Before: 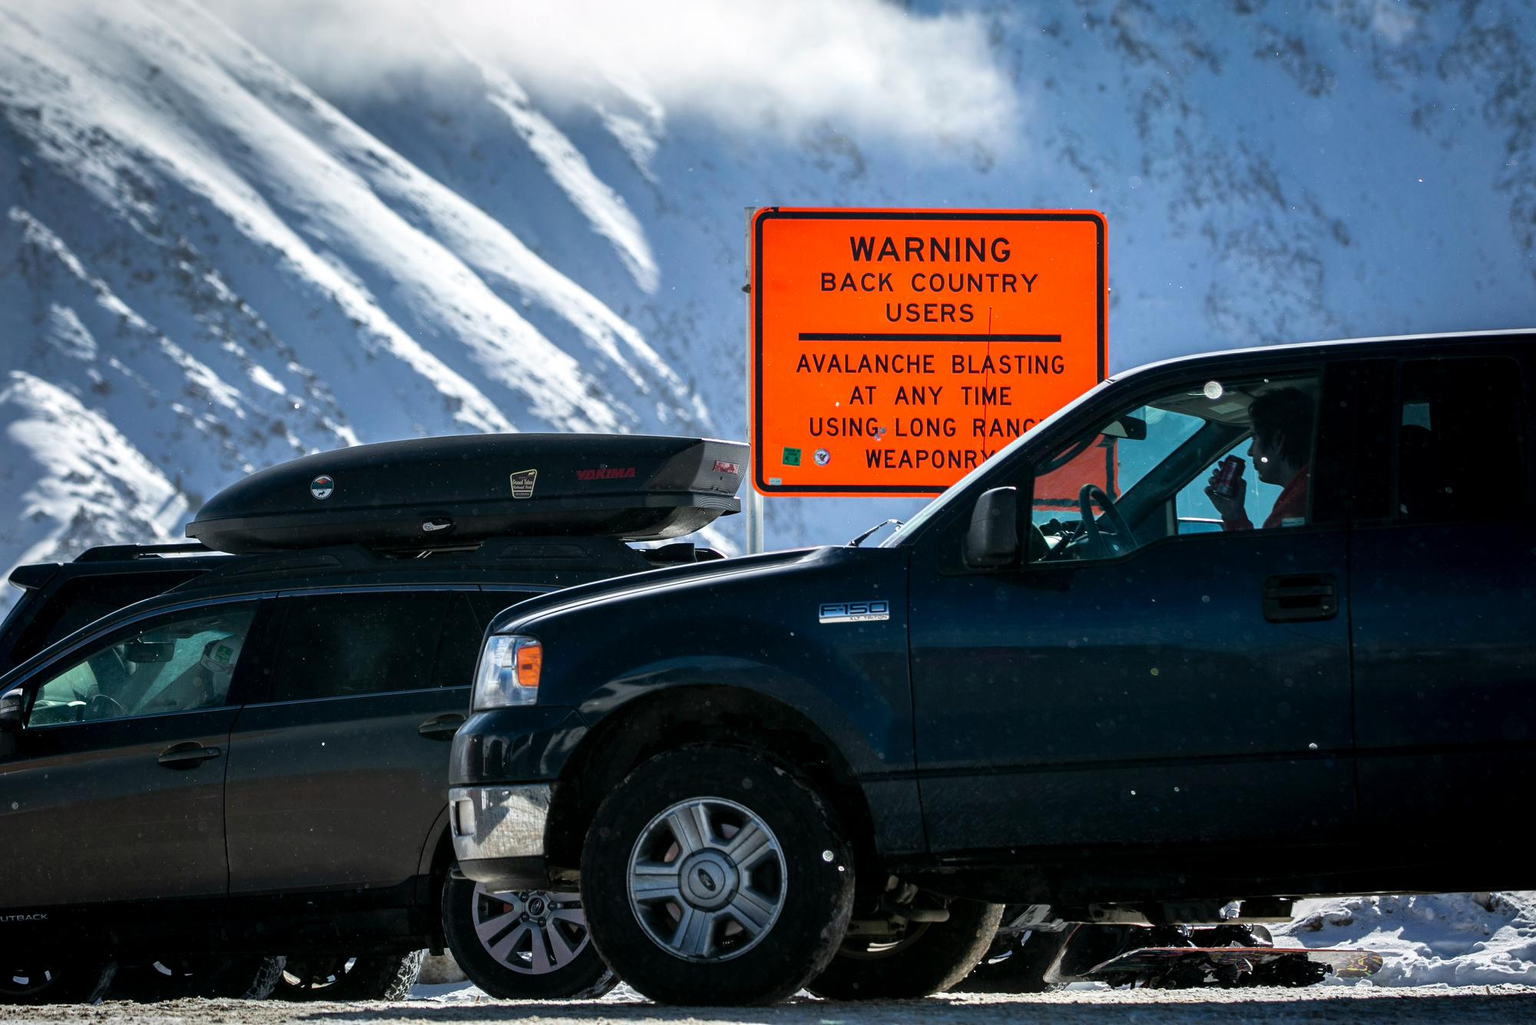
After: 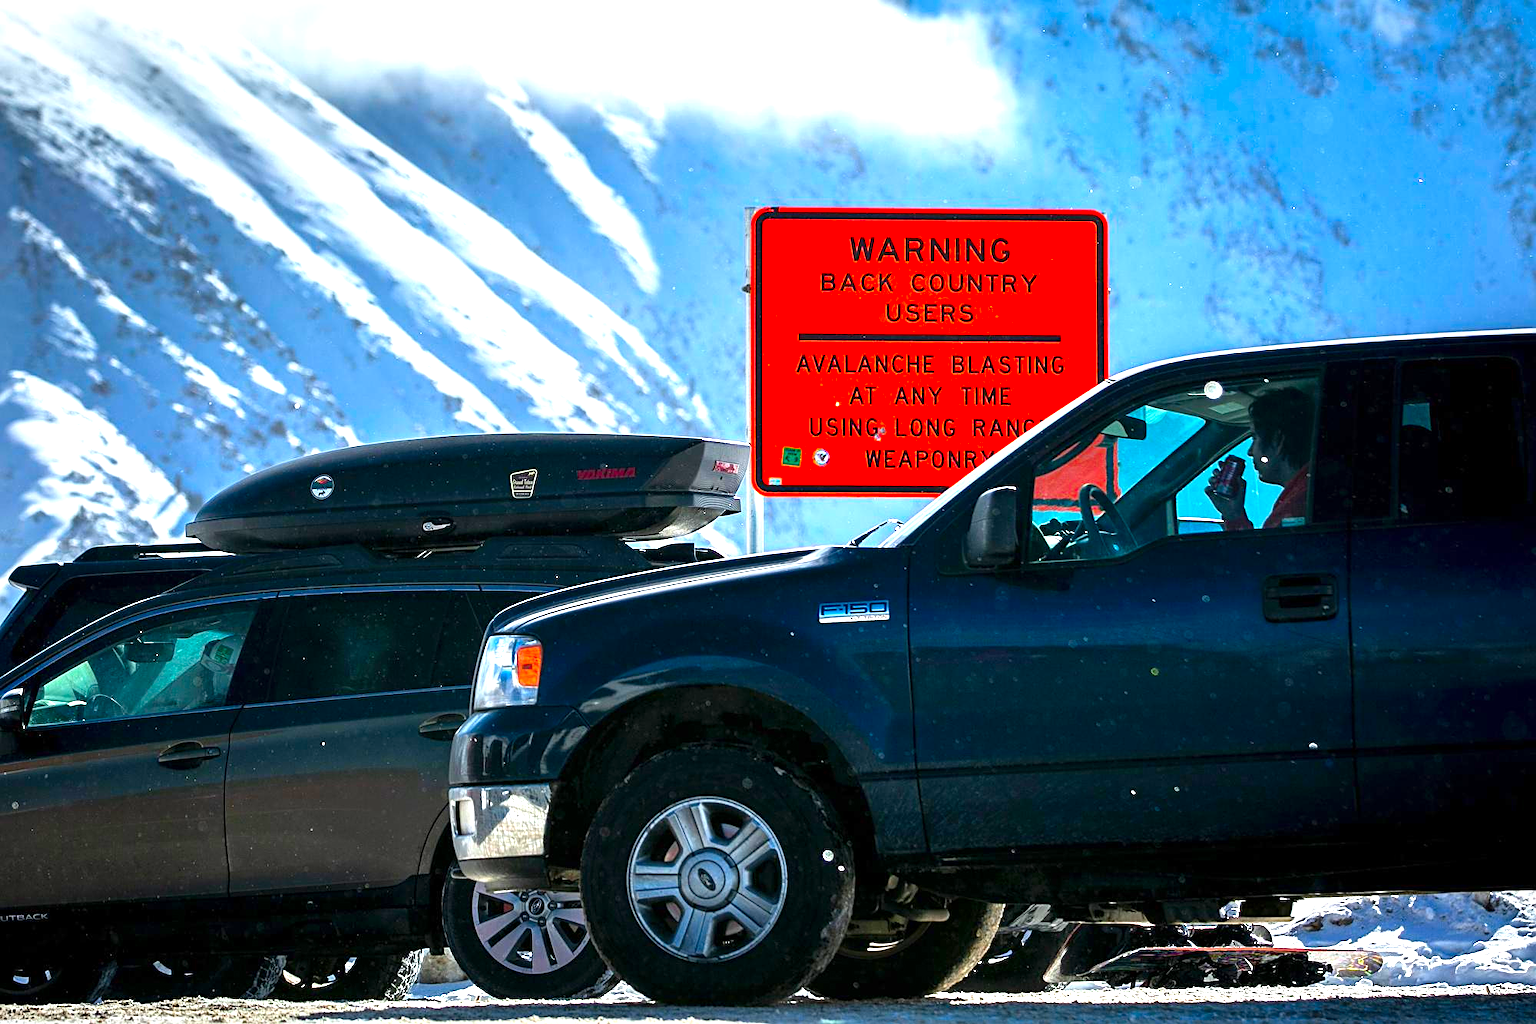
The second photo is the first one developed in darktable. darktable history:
sharpen: on, module defaults
contrast brightness saturation: saturation 0.5
exposure: exposure 1 EV, compensate exposure bias true, compensate highlight preservation false
